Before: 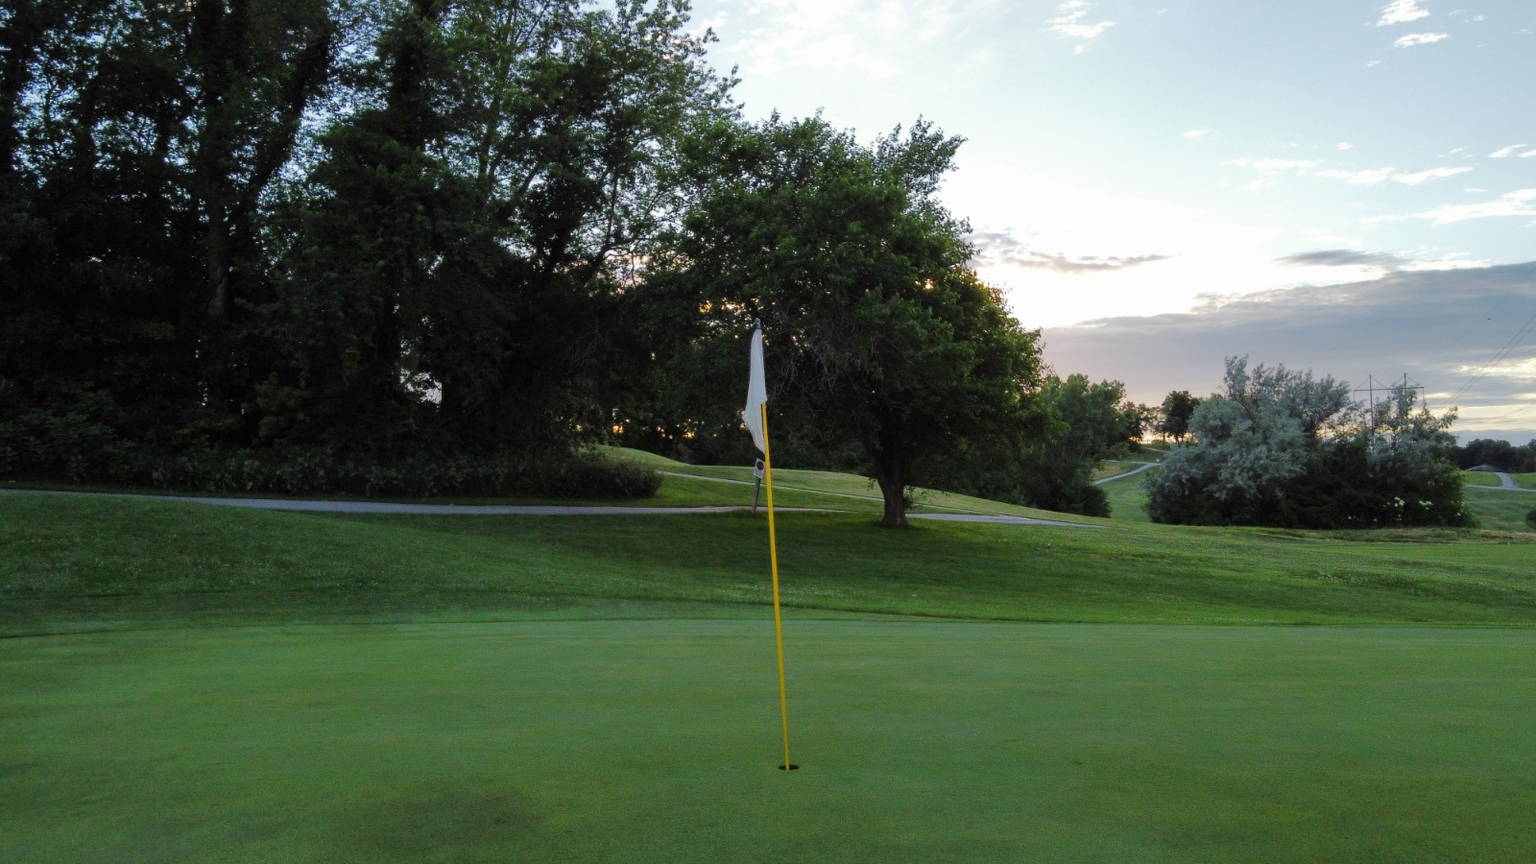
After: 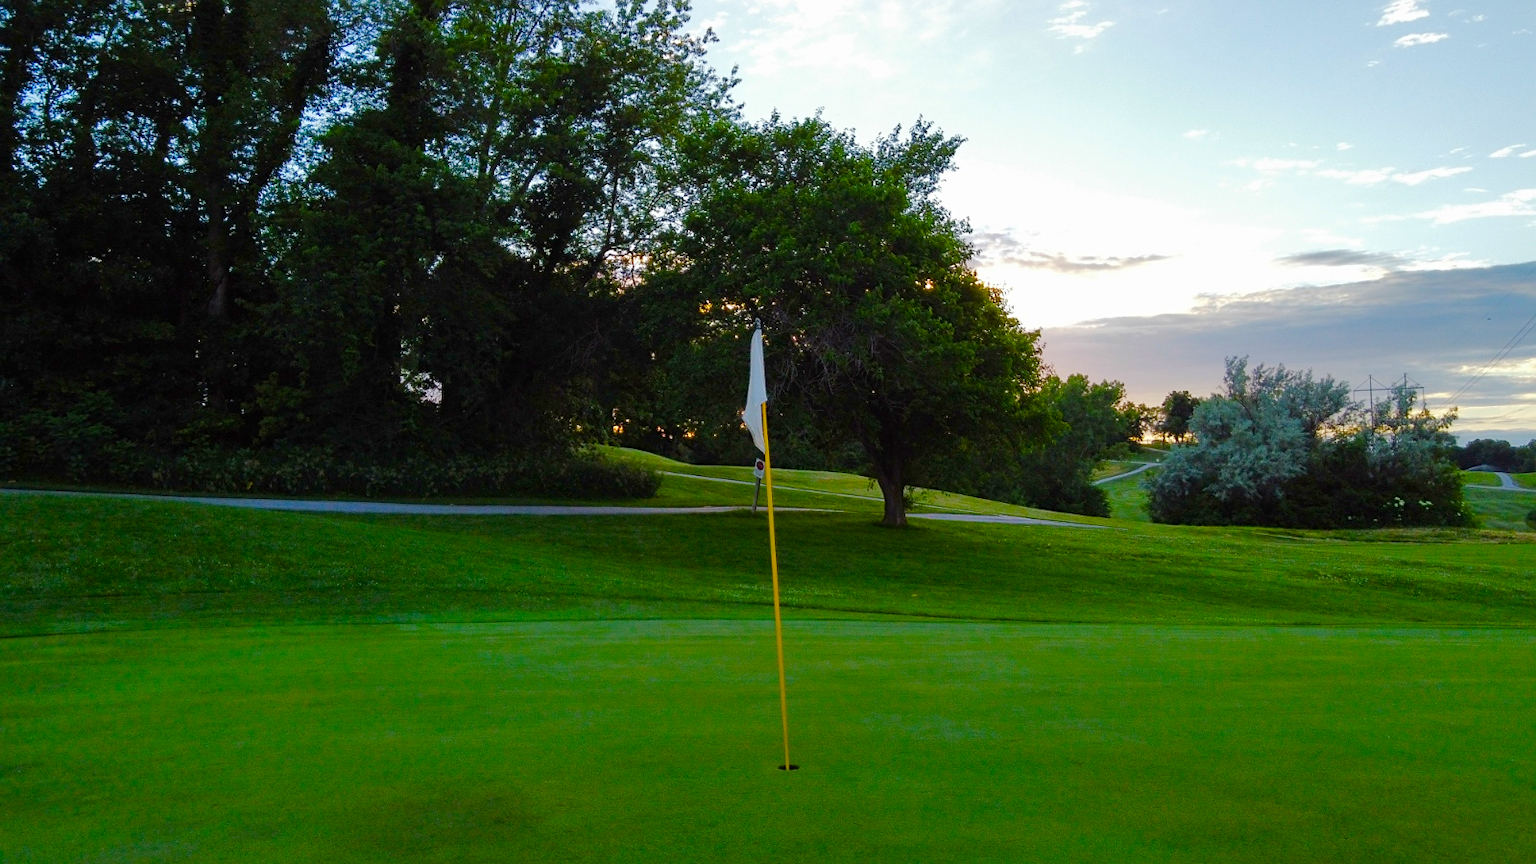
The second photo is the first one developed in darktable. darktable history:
sharpen: amount 0.215
color balance rgb: linear chroma grading › shadows 16.117%, perceptual saturation grading › global saturation 40.779%, perceptual saturation grading › highlights -25.297%, perceptual saturation grading › mid-tones 34.966%, perceptual saturation grading › shadows 35.438%, global vibrance 24.348%
